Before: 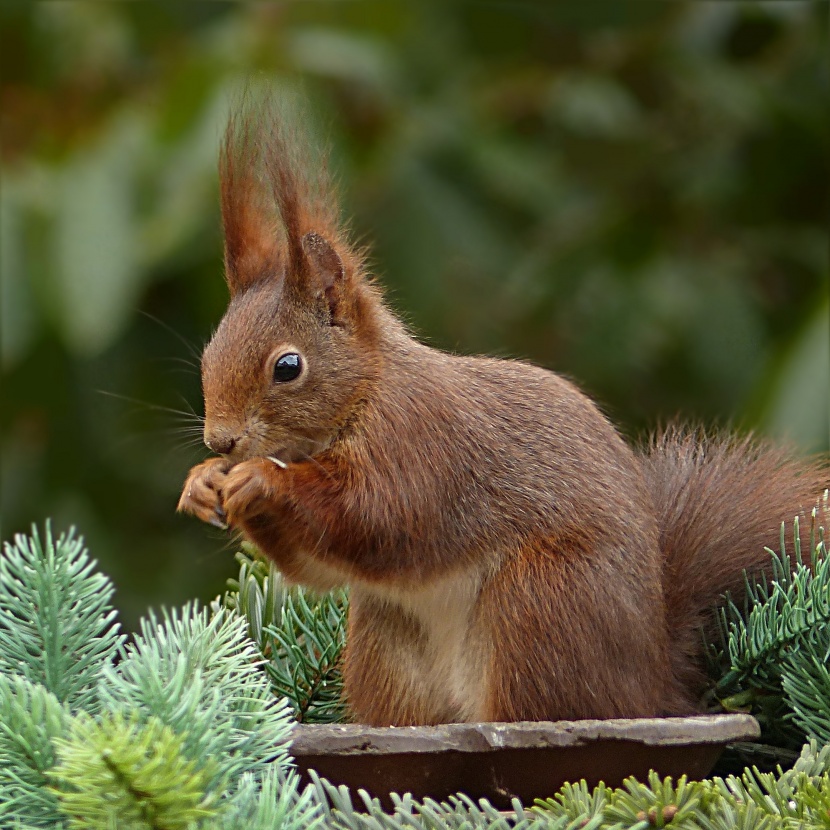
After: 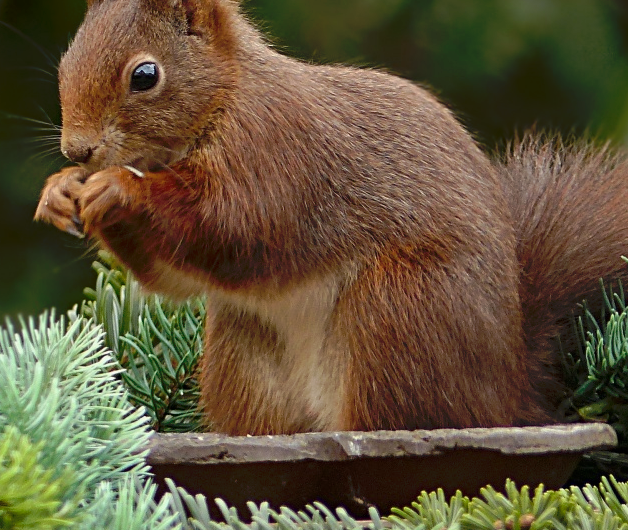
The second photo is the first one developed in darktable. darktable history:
exposure: exposure -0.041 EV, compensate highlight preservation false
tone curve: curves: ch0 [(0, 0) (0.003, 0.004) (0.011, 0.005) (0.025, 0.014) (0.044, 0.037) (0.069, 0.059) (0.1, 0.096) (0.136, 0.116) (0.177, 0.133) (0.224, 0.177) (0.277, 0.255) (0.335, 0.319) (0.399, 0.385) (0.468, 0.457) (0.543, 0.545) (0.623, 0.621) (0.709, 0.705) (0.801, 0.801) (0.898, 0.901) (1, 1)], preserve colors none
crop and rotate: left 17.299%, top 35.115%, right 7.015%, bottom 1.024%
